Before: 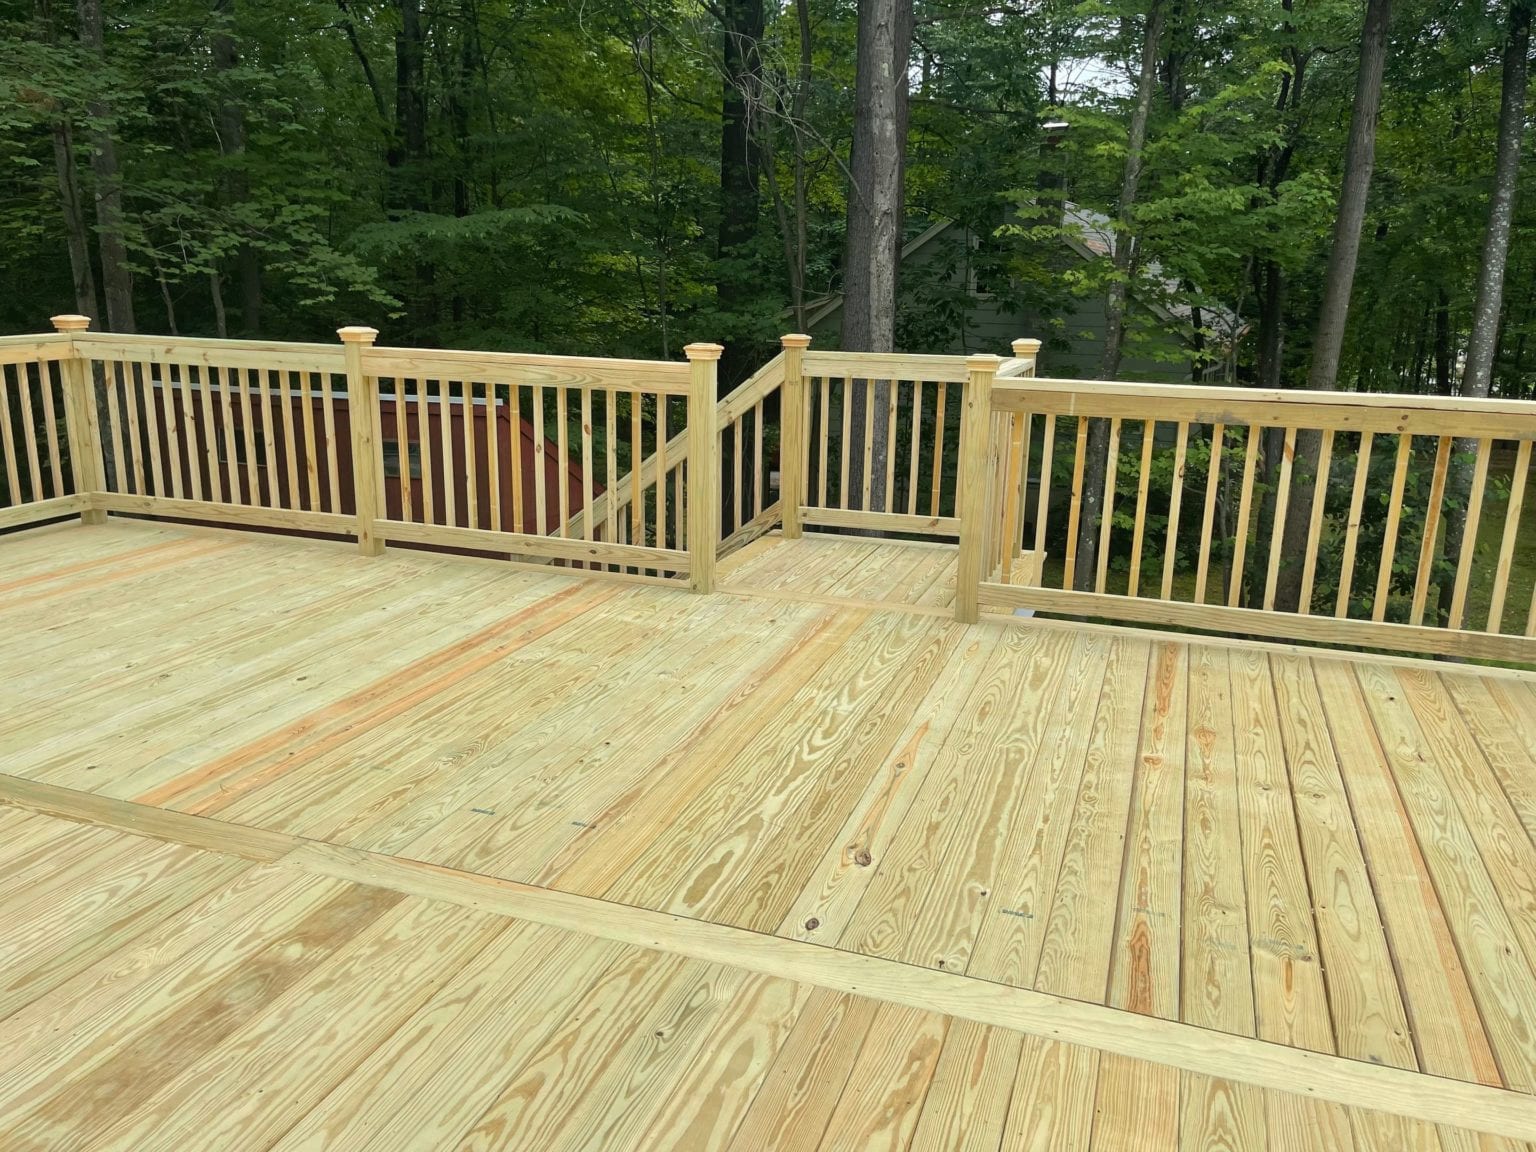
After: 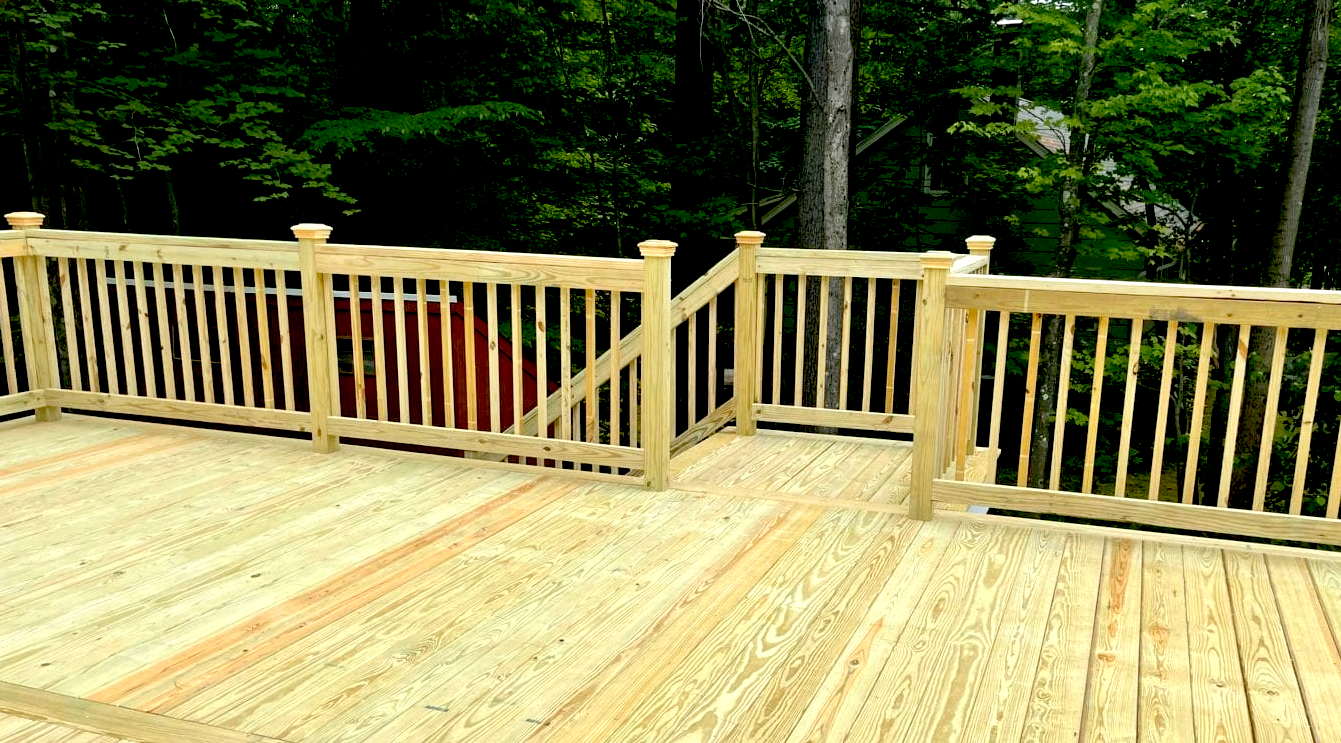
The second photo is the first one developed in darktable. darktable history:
crop: left 3.015%, top 8.969%, right 9.647%, bottom 26.457%
exposure: black level correction 0.04, exposure 0.5 EV, compensate highlight preservation false
